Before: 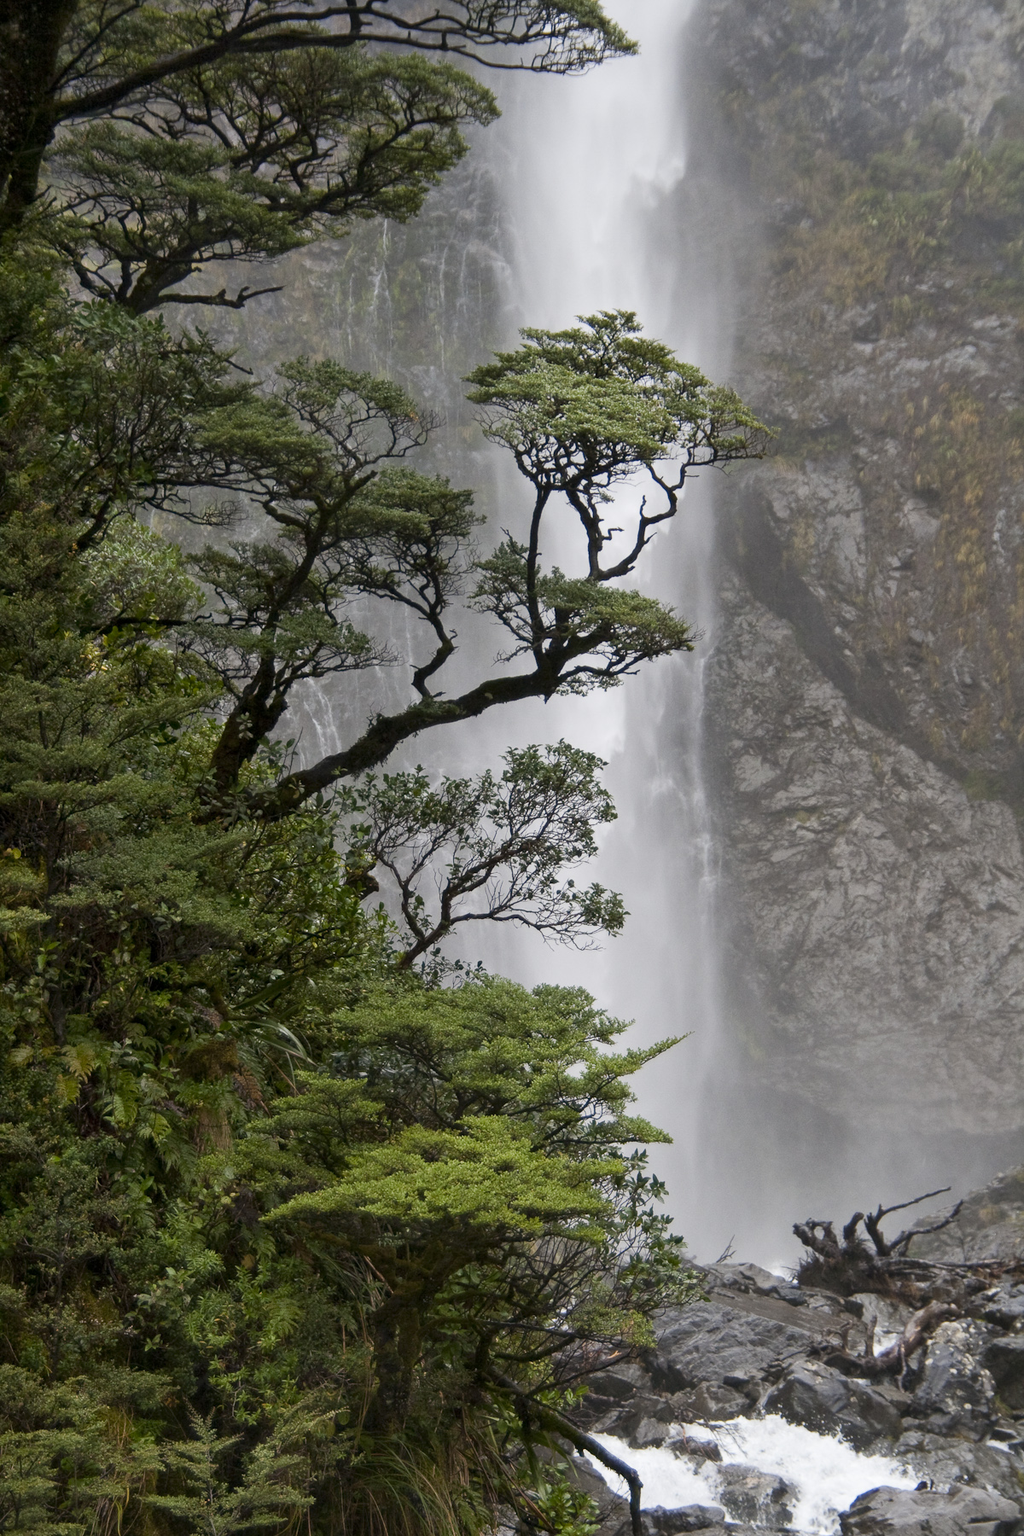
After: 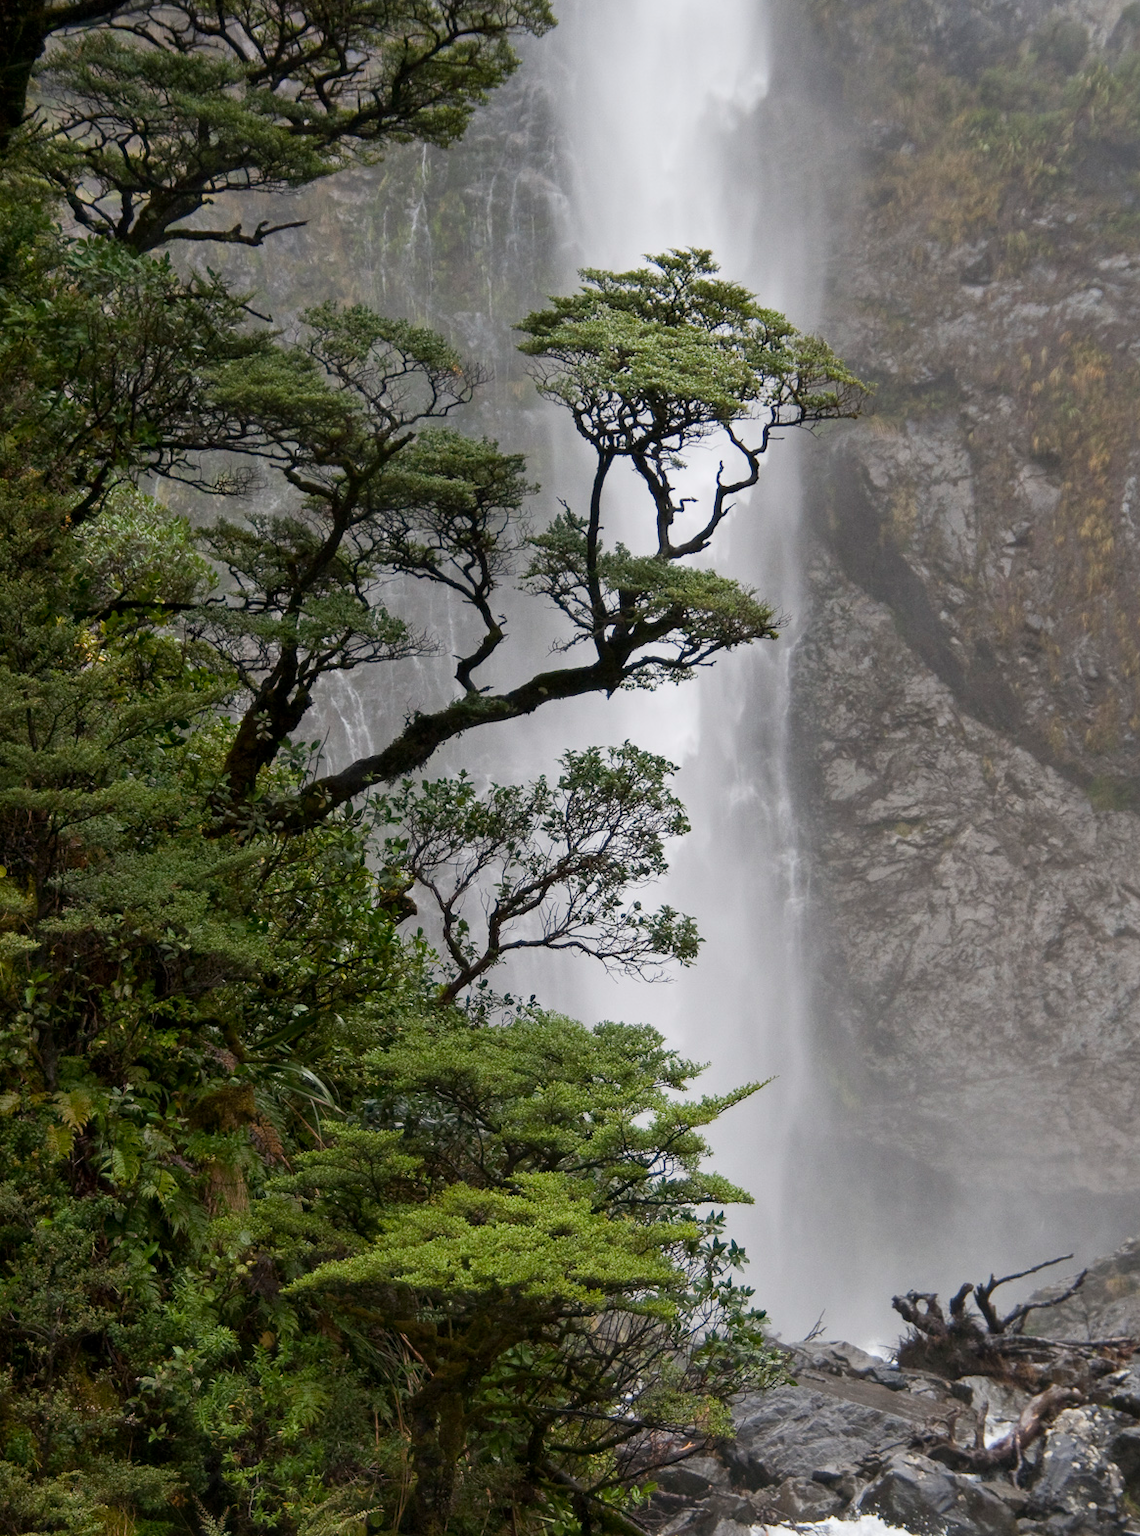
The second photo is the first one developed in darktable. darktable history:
crop: left 1.507%, top 6.147%, right 1.379%, bottom 6.637%
tone equalizer: on, module defaults
